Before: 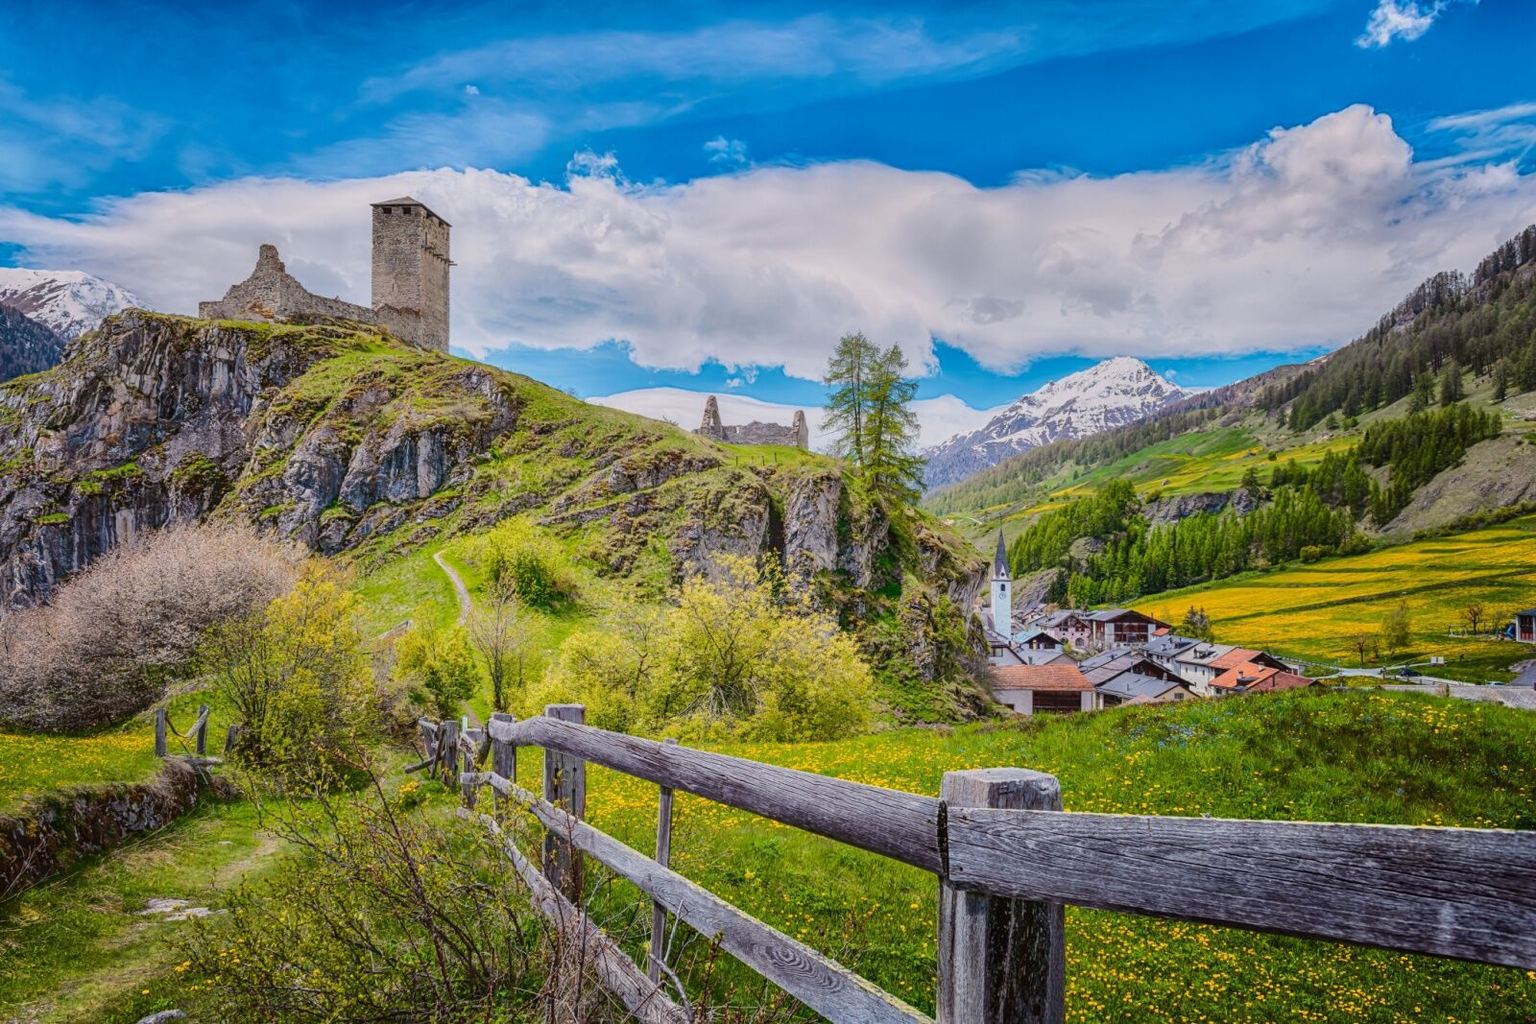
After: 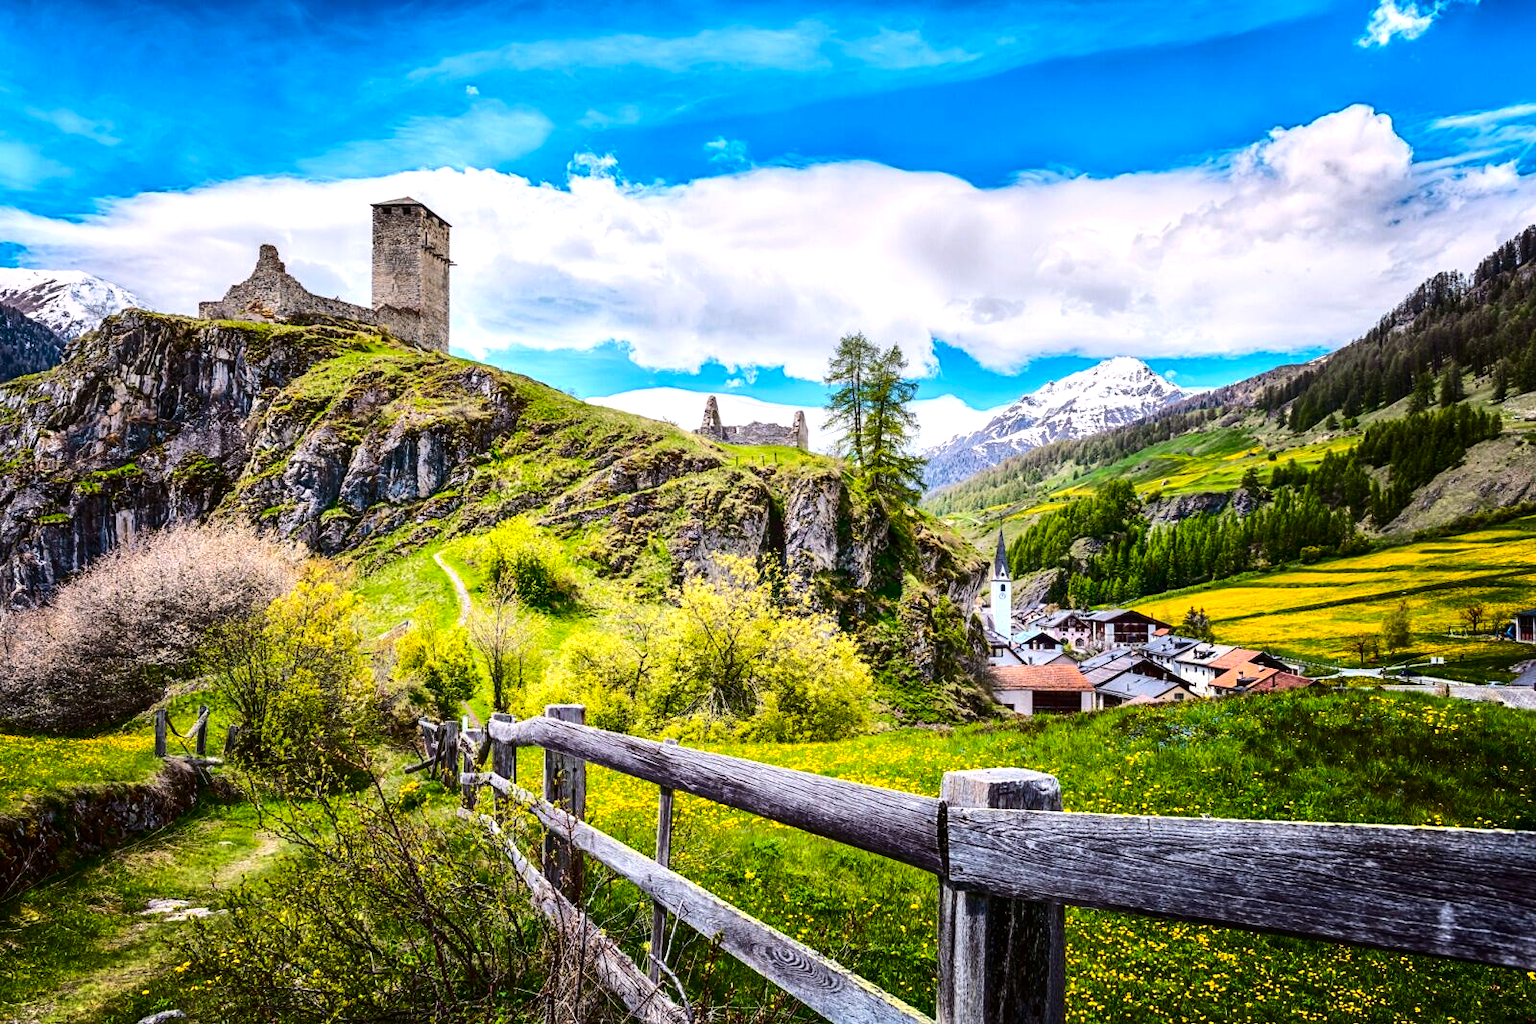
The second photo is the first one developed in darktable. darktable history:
contrast brightness saturation: contrast 0.127, brightness -0.054, saturation 0.155
tone equalizer: -8 EV -1.08 EV, -7 EV -0.981 EV, -6 EV -0.897 EV, -5 EV -0.552 EV, -3 EV 0.573 EV, -2 EV 0.85 EV, -1 EV 1.01 EV, +0 EV 1.08 EV, edges refinement/feathering 500, mask exposure compensation -1.57 EV, preserve details no
